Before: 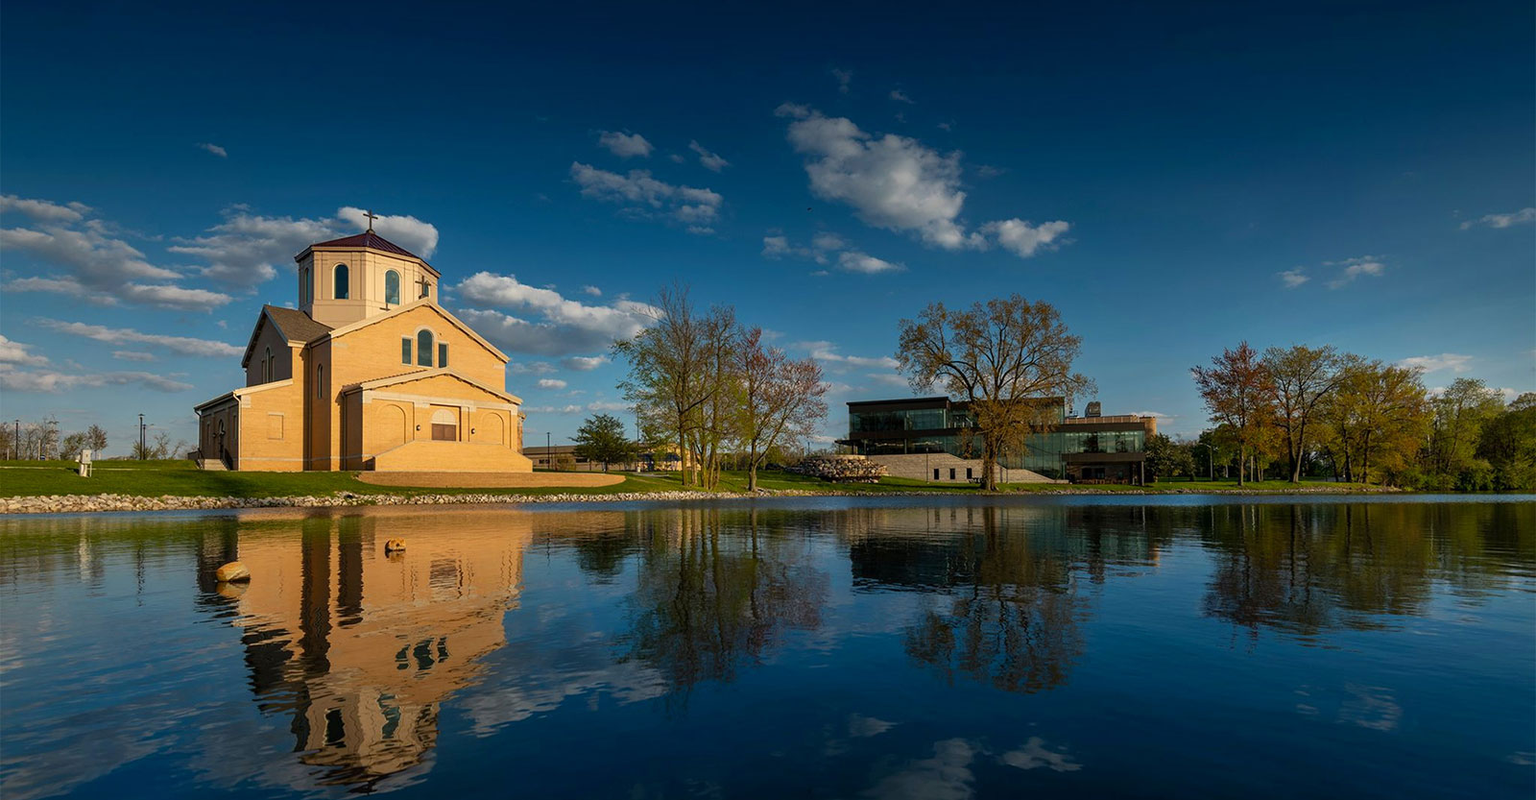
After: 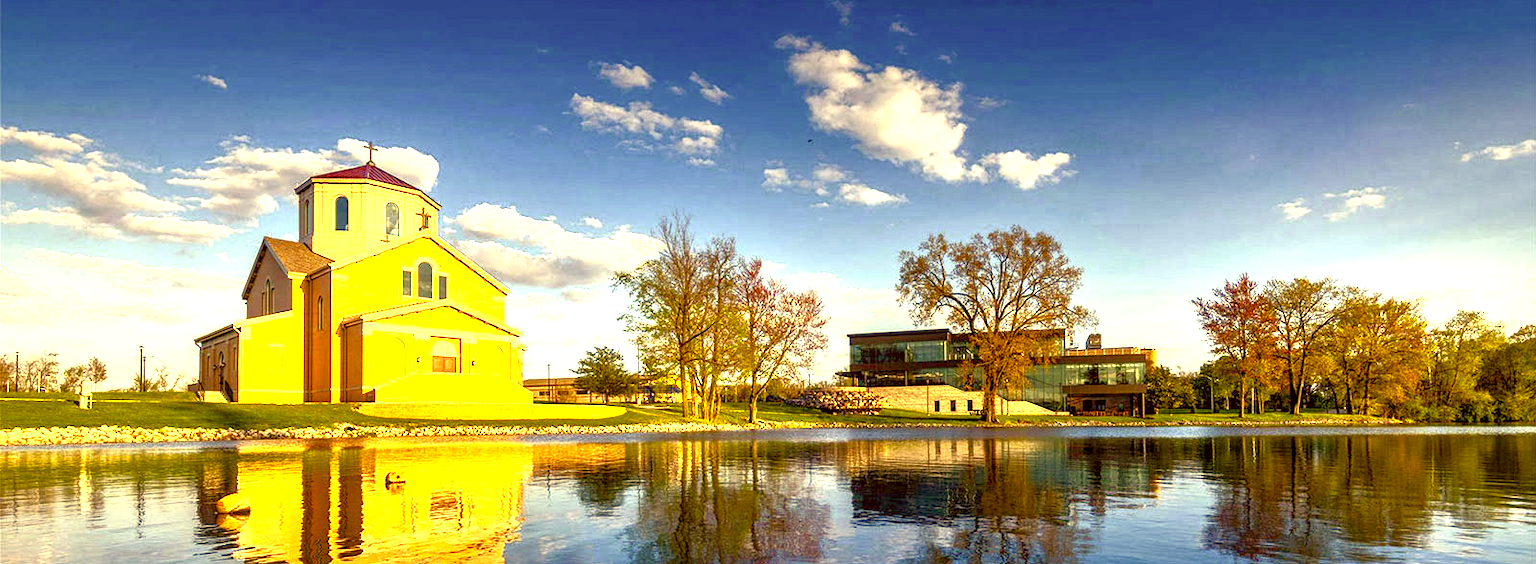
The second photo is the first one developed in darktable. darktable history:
crop and rotate: top 8.535%, bottom 20.806%
color balance rgb: perceptual saturation grading › global saturation 20%, perceptual saturation grading › highlights -25.216%, perceptual saturation grading › shadows 49.927%, contrast -9.728%
exposure: black level correction 0.001, exposure 1.998 EV, compensate highlight preservation false
vignetting: fall-off start 116.49%, fall-off radius 58.02%
color correction: highlights a* 9.65, highlights b* 38.27, shadows a* 14.25, shadows b* 3.16
local contrast: detail 130%
tone equalizer: -8 EV 0.001 EV, -7 EV -0.002 EV, -6 EV 0.004 EV, -5 EV -0.057 EV, -4 EV -0.118 EV, -3 EV -0.194 EV, -2 EV 0.223 EV, -1 EV 0.718 EV, +0 EV 0.475 EV, edges refinement/feathering 500, mask exposure compensation -1.57 EV, preserve details no
